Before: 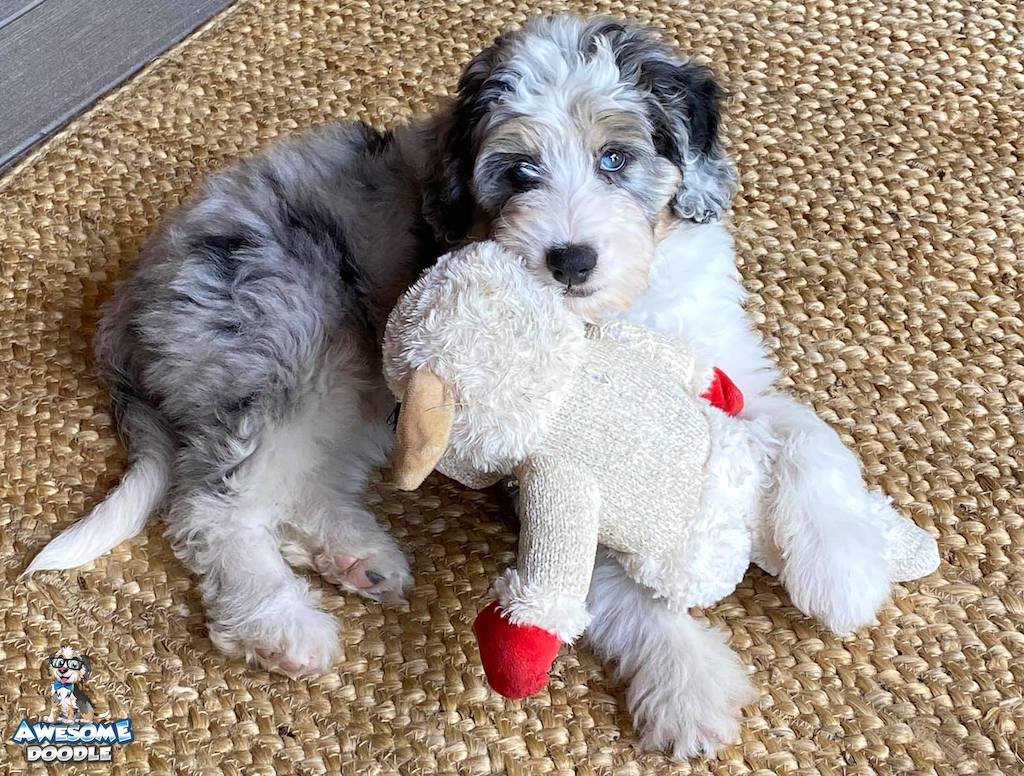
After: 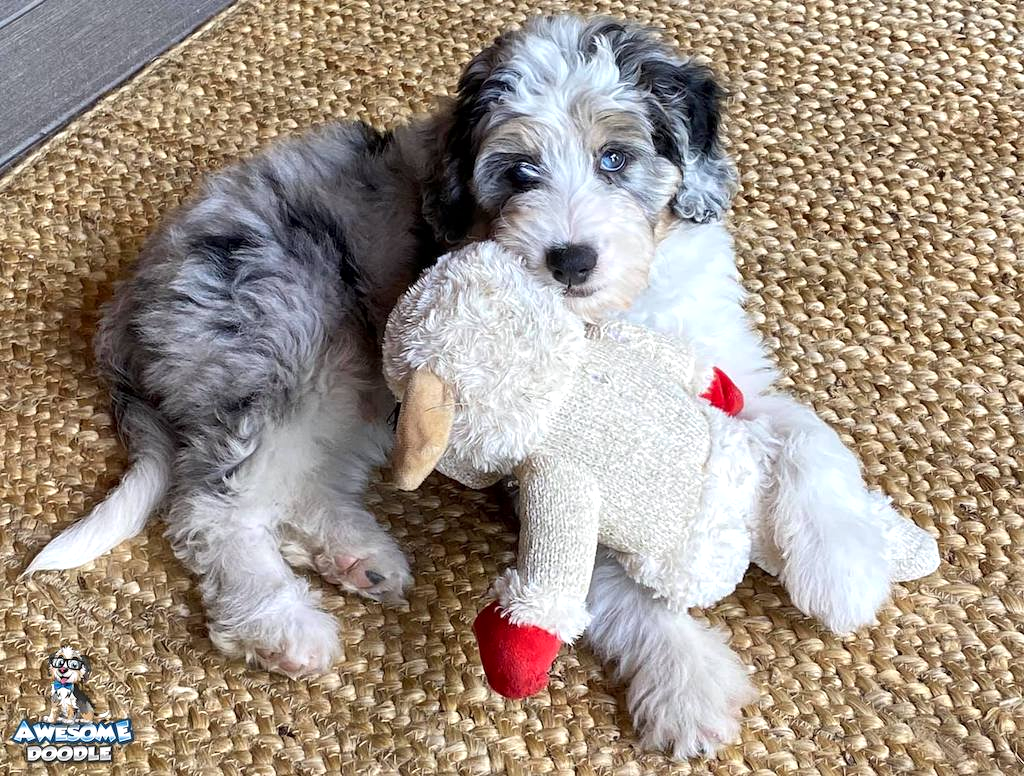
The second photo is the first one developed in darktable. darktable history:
exposure: black level correction -0.001, exposure 0.08 EV, compensate highlight preservation false
local contrast: mode bilateral grid, contrast 30, coarseness 25, midtone range 0.2
